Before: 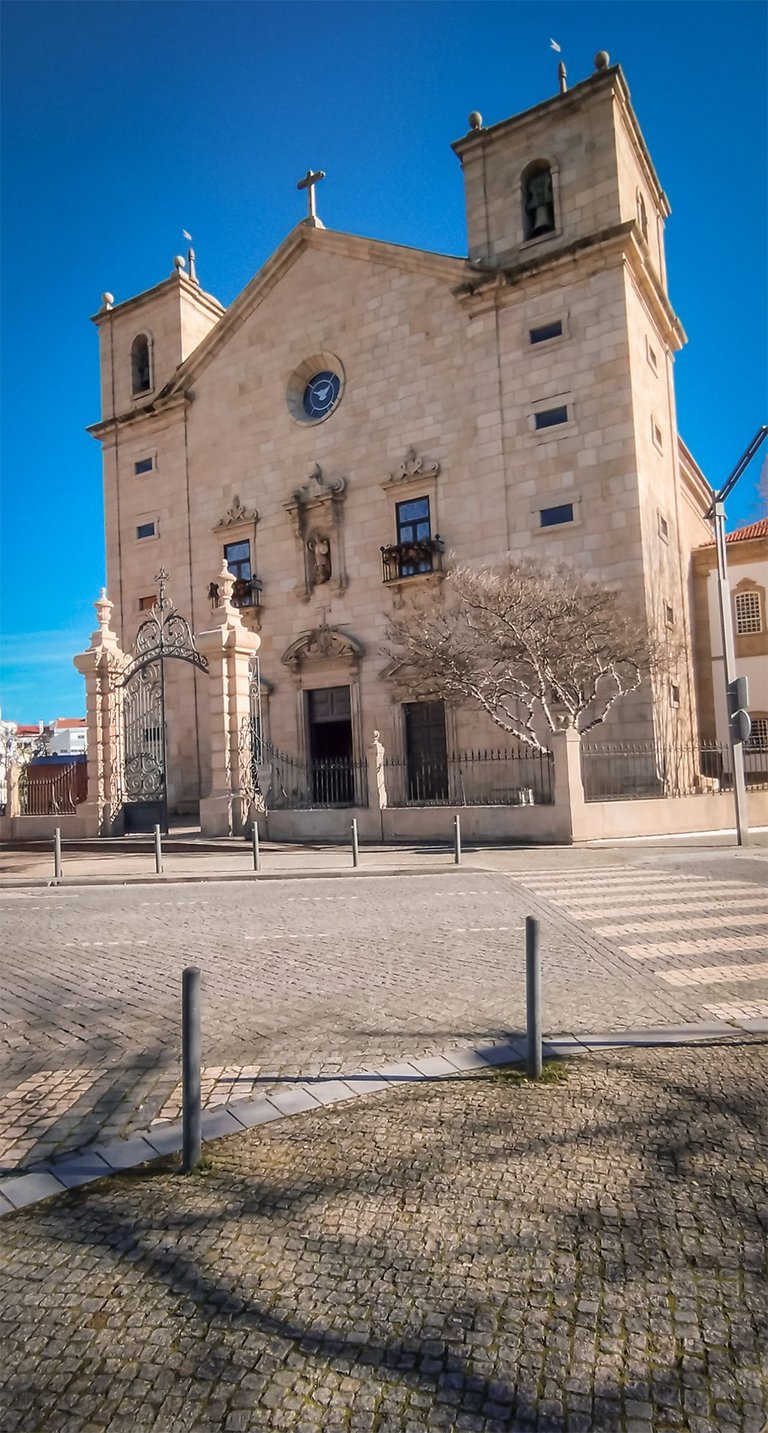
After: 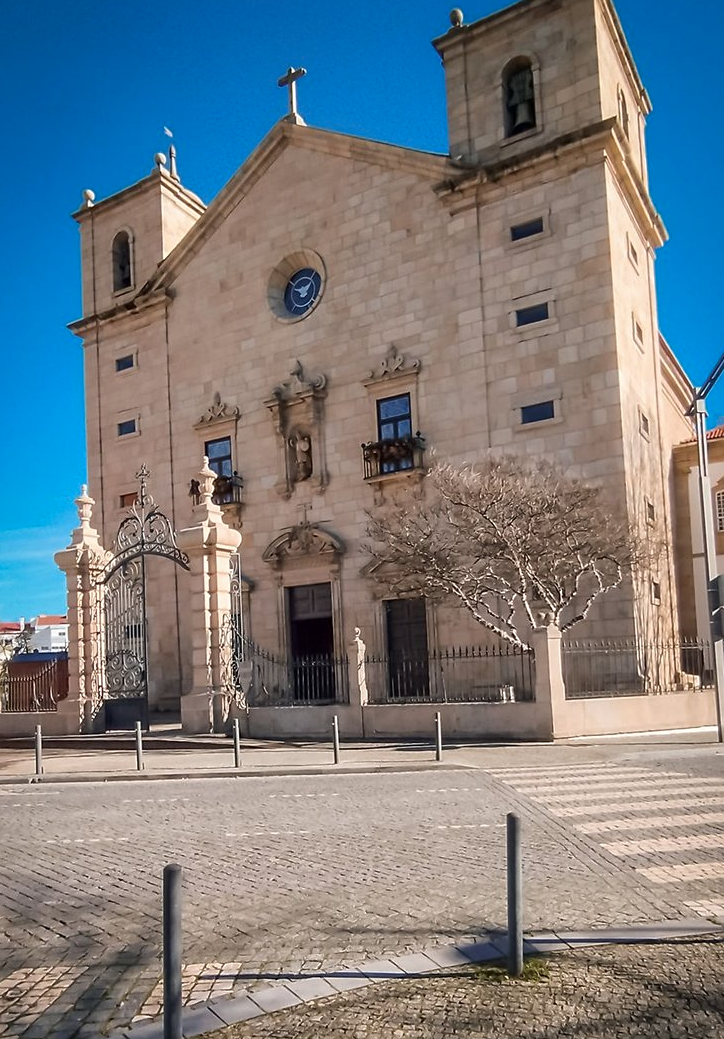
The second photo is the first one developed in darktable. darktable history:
crop: left 2.495%, top 7.219%, right 3.213%, bottom 20.266%
sharpen: amount 0.208
contrast brightness saturation: contrast 0.03, brightness -0.037
